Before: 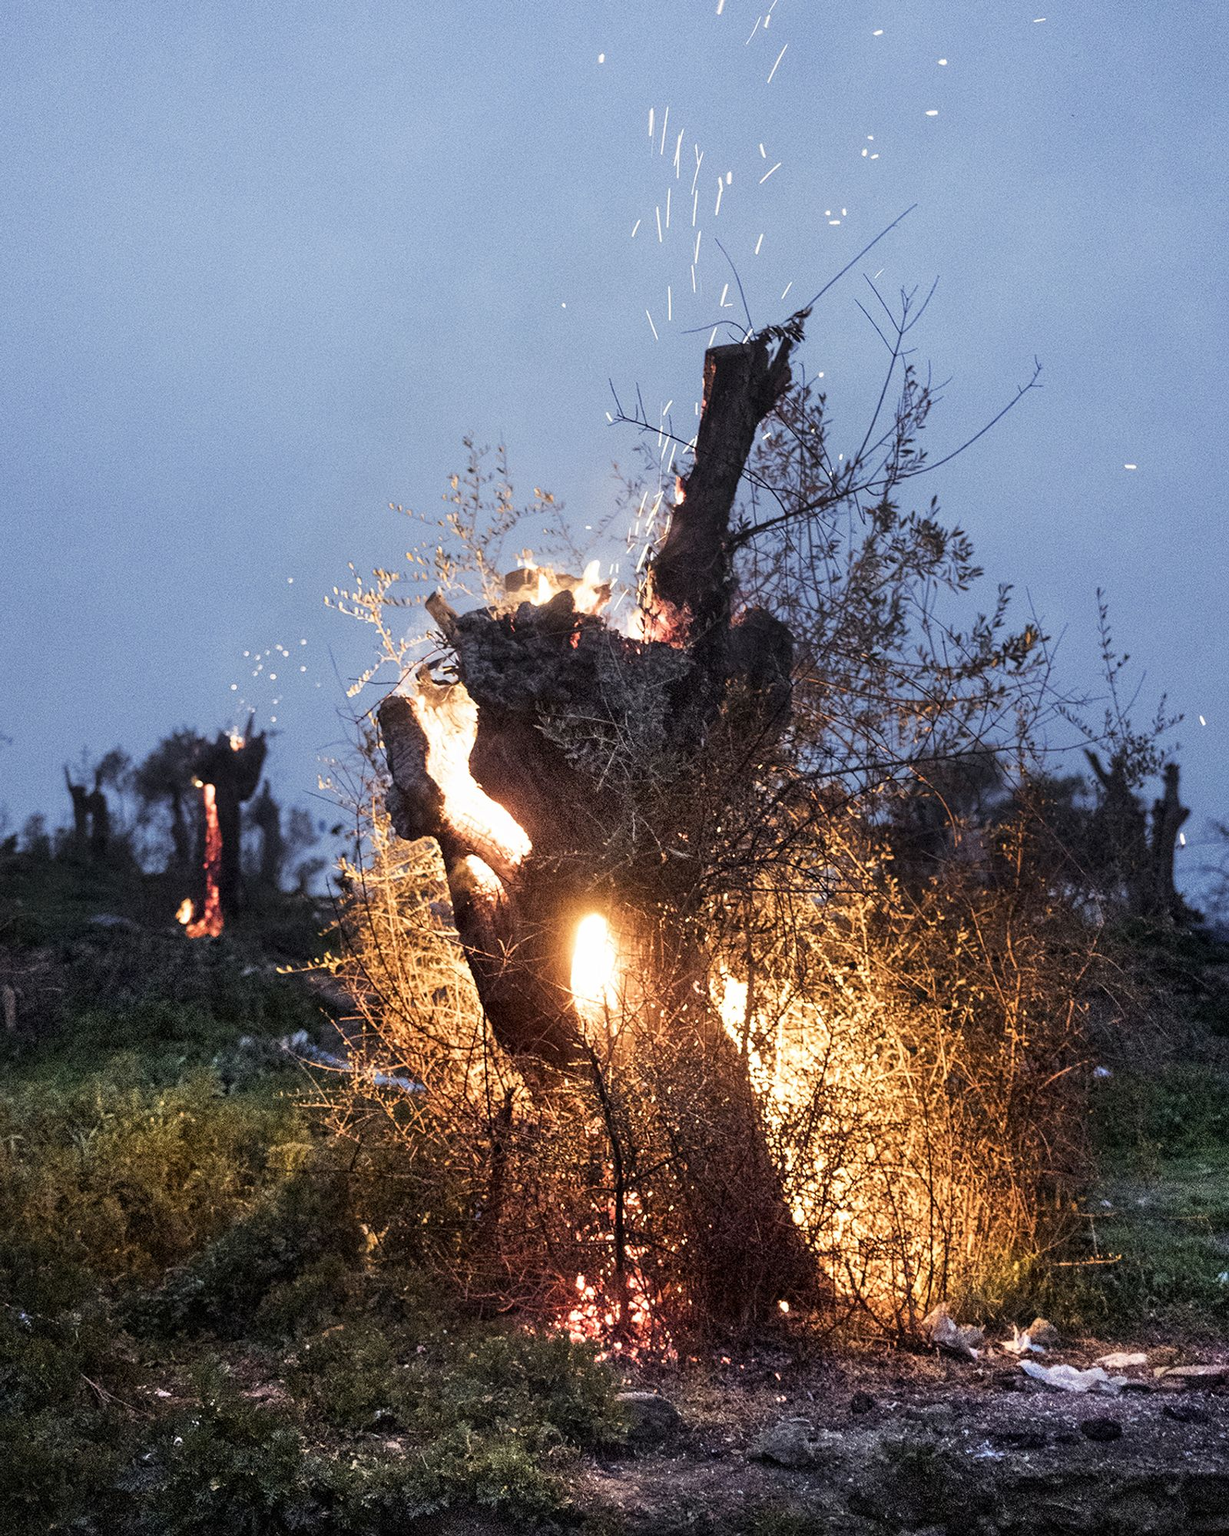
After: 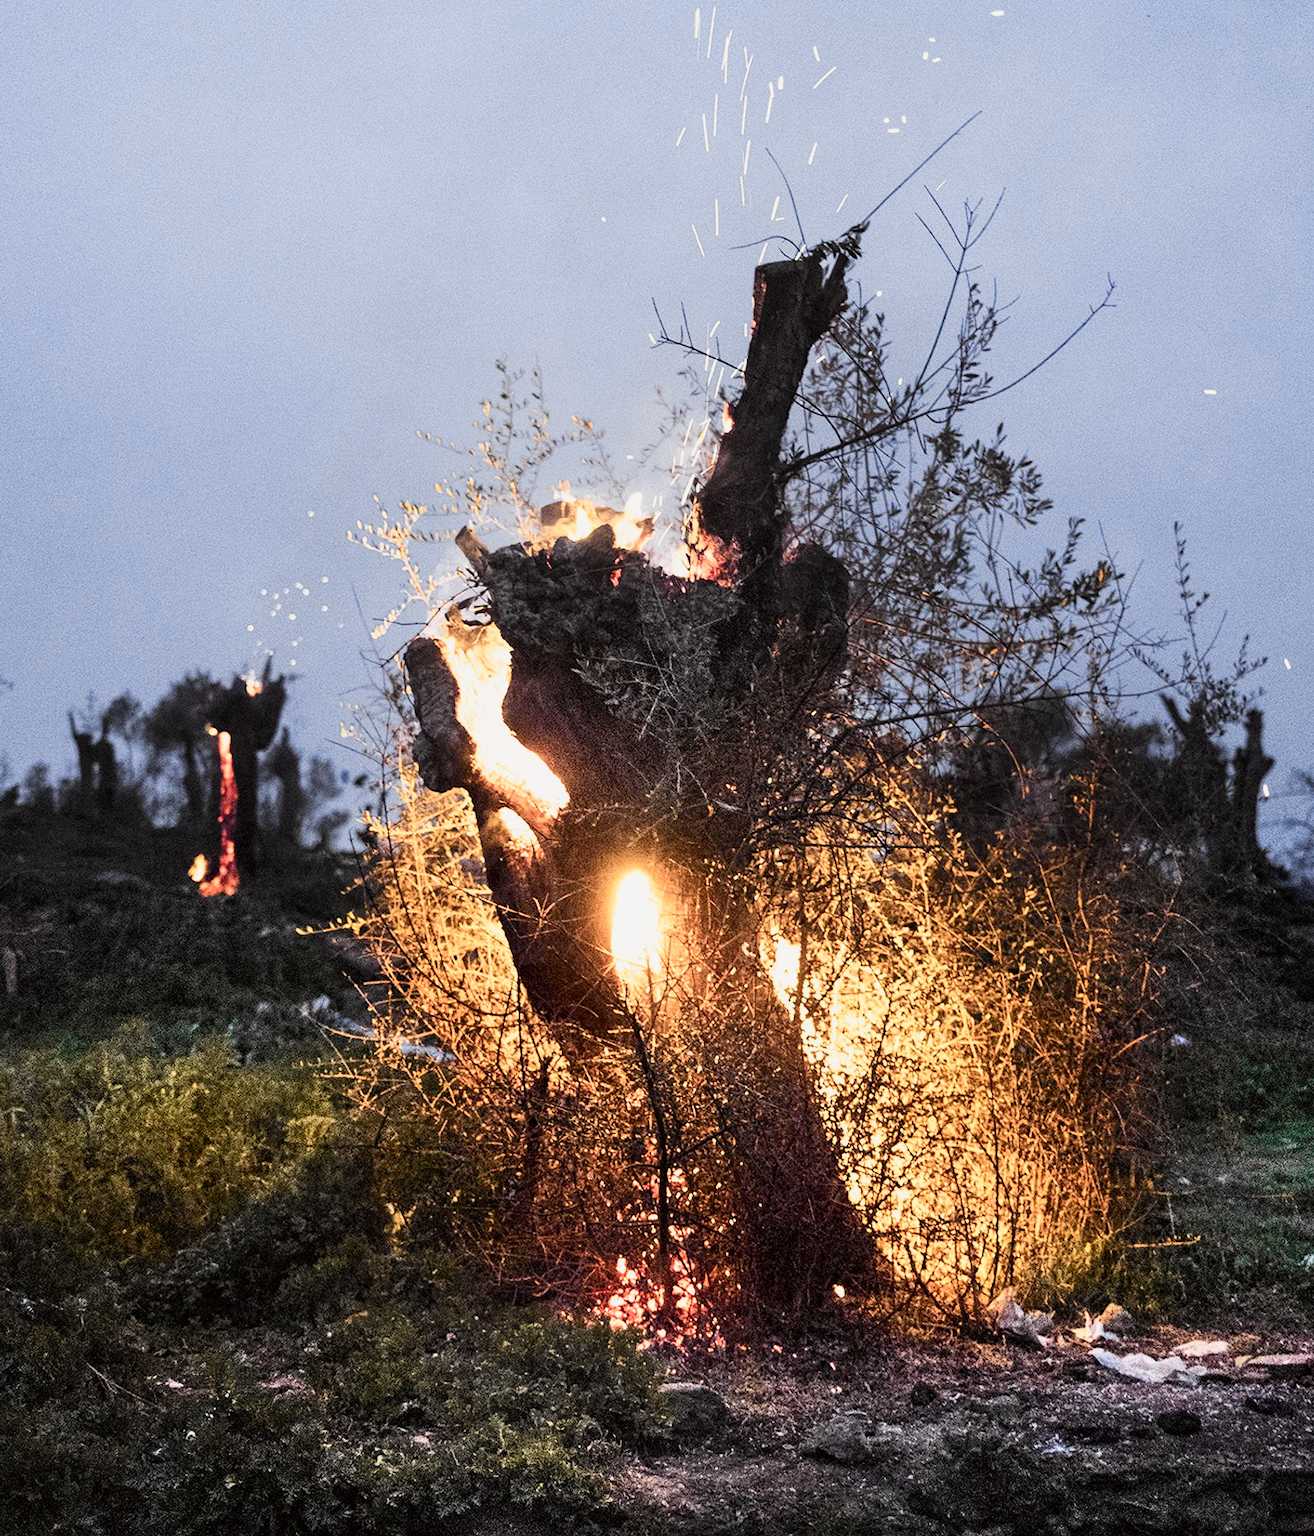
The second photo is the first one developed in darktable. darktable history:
tone curve: curves: ch0 [(0, 0) (0.055, 0.05) (0.258, 0.287) (0.434, 0.526) (0.517, 0.648) (0.745, 0.874) (1, 1)]; ch1 [(0, 0) (0.346, 0.307) (0.418, 0.383) (0.46, 0.439) (0.482, 0.493) (0.502, 0.503) (0.517, 0.514) (0.55, 0.561) (0.588, 0.603) (0.646, 0.688) (1, 1)]; ch2 [(0, 0) (0.346, 0.34) (0.431, 0.45) (0.485, 0.499) (0.5, 0.503) (0.527, 0.525) (0.545, 0.562) (0.679, 0.706) (1, 1)], color space Lab, independent channels, preserve colors none
exposure: exposure -0.325 EV, compensate exposure bias true, compensate highlight preservation false
crop and rotate: top 6.578%
